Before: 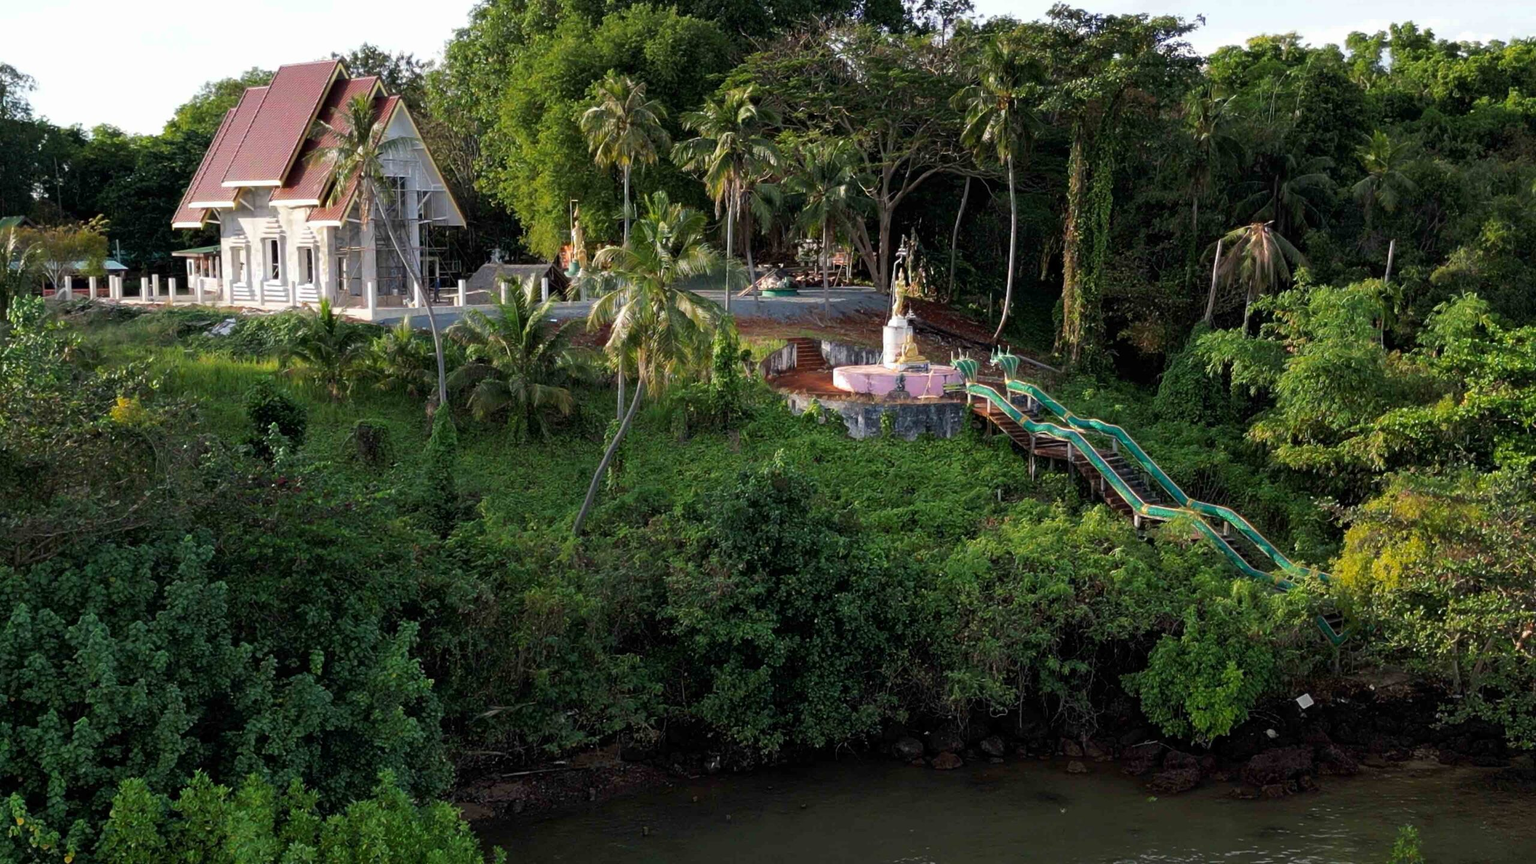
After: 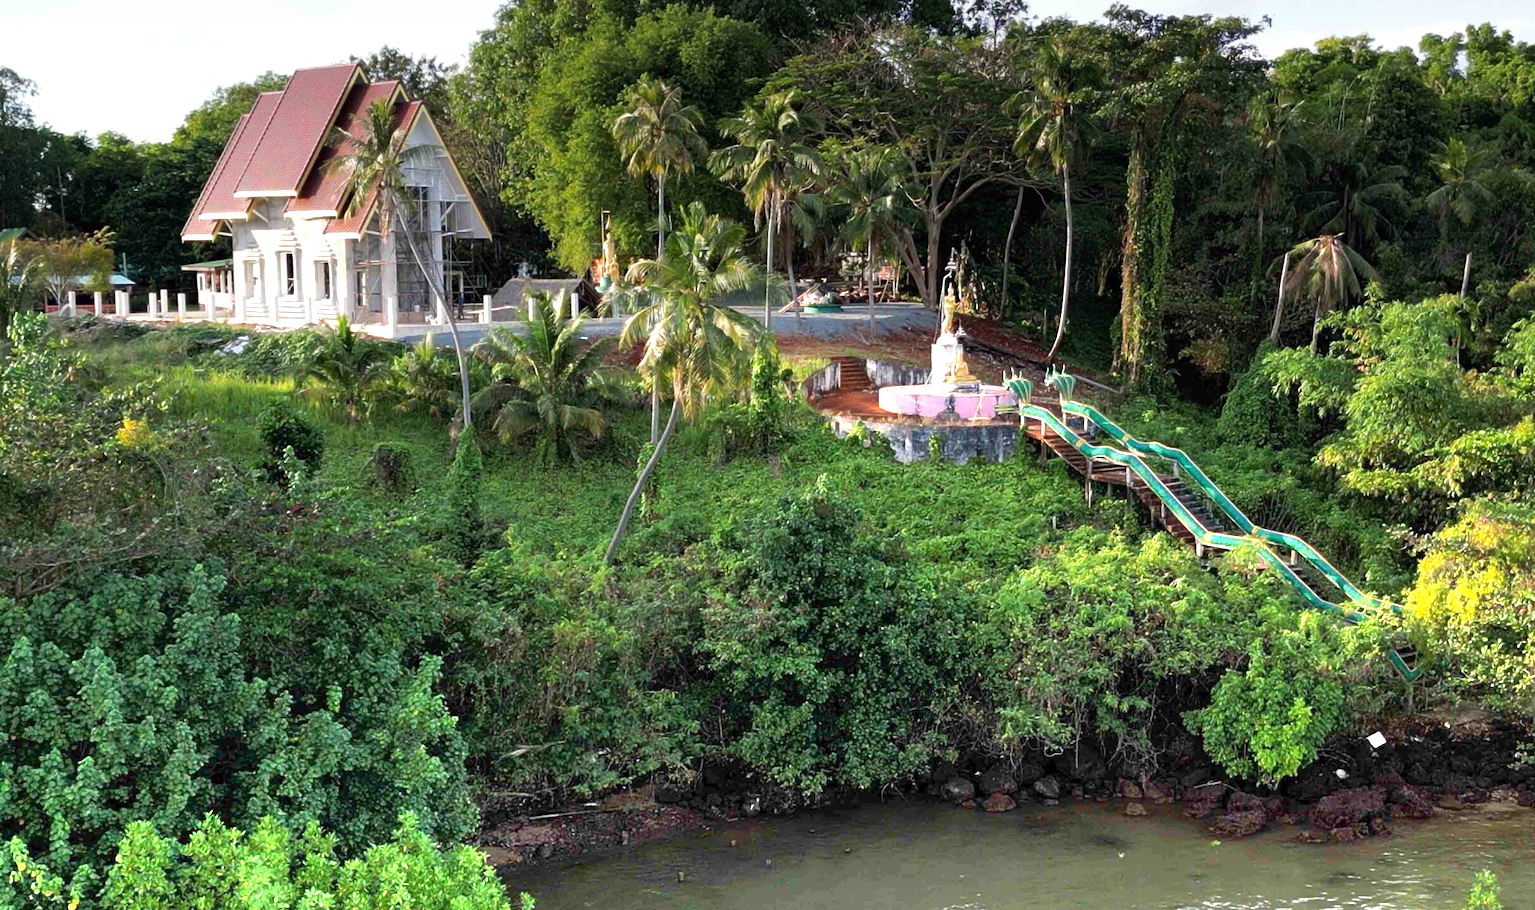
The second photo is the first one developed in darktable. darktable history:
crop and rotate: right 5.167%
graduated density: density -3.9 EV
